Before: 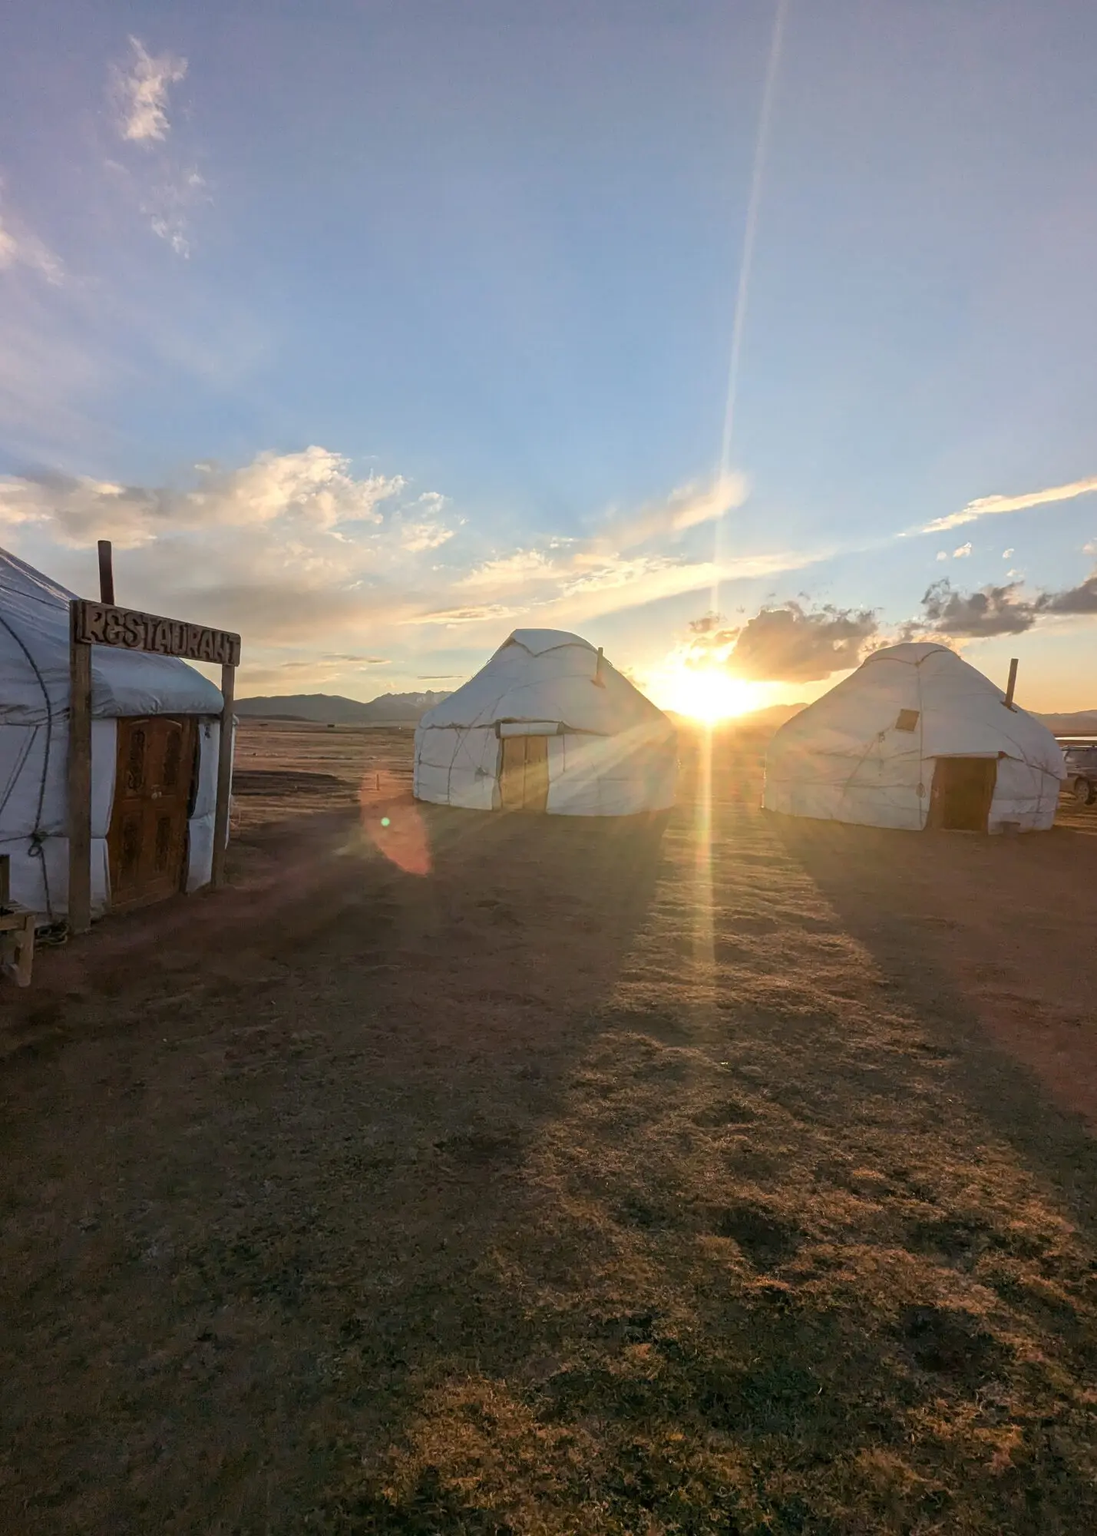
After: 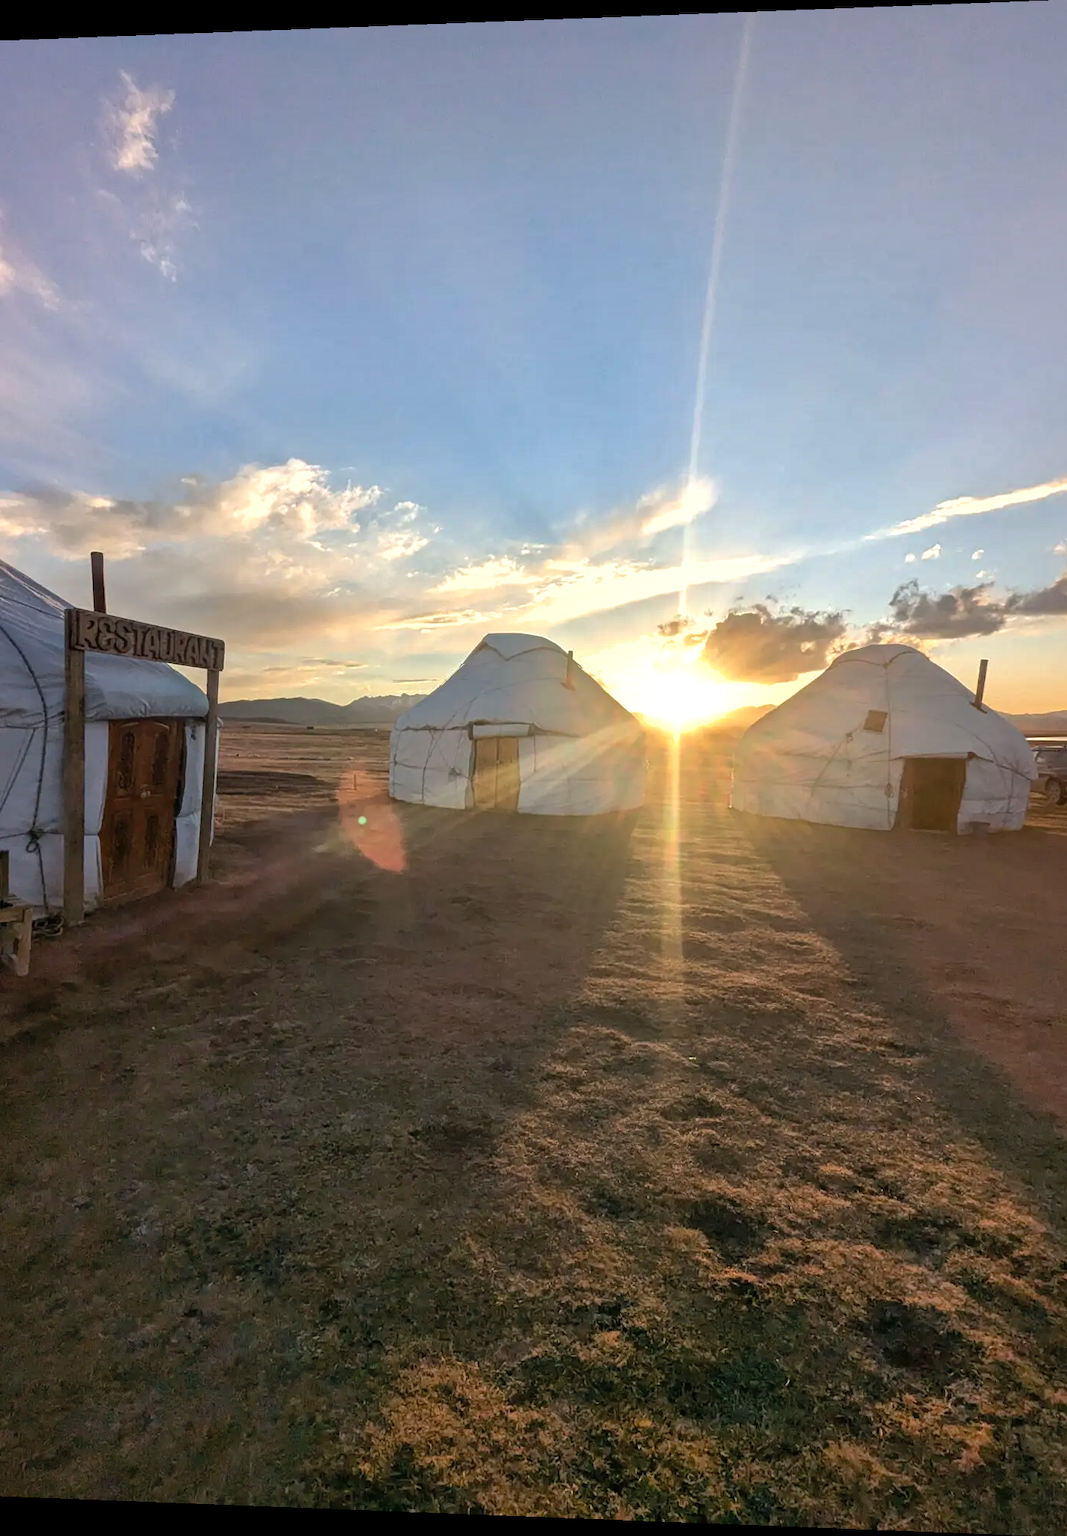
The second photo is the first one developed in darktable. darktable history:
rotate and perspective: lens shift (horizontal) -0.055, automatic cropping off
tone equalizer: -8 EV -0.417 EV, -7 EV -0.389 EV, -6 EV -0.333 EV, -5 EV -0.222 EV, -3 EV 0.222 EV, -2 EV 0.333 EV, -1 EV 0.389 EV, +0 EV 0.417 EV, edges refinement/feathering 500, mask exposure compensation -1.57 EV, preserve details no
shadows and highlights: on, module defaults
